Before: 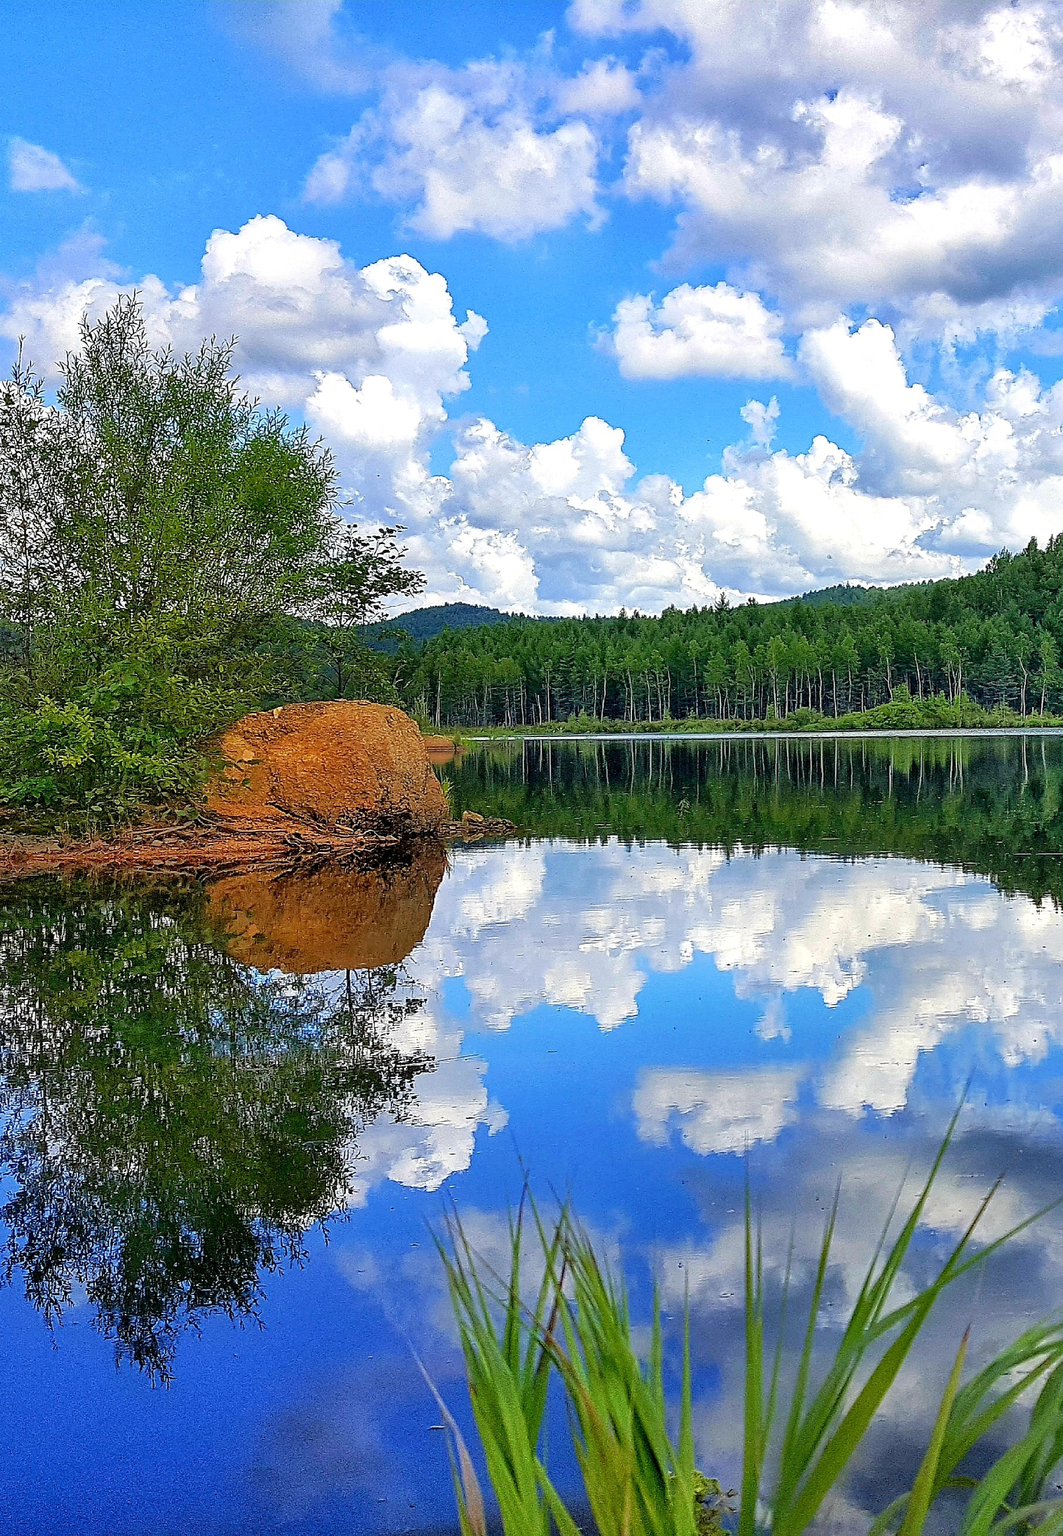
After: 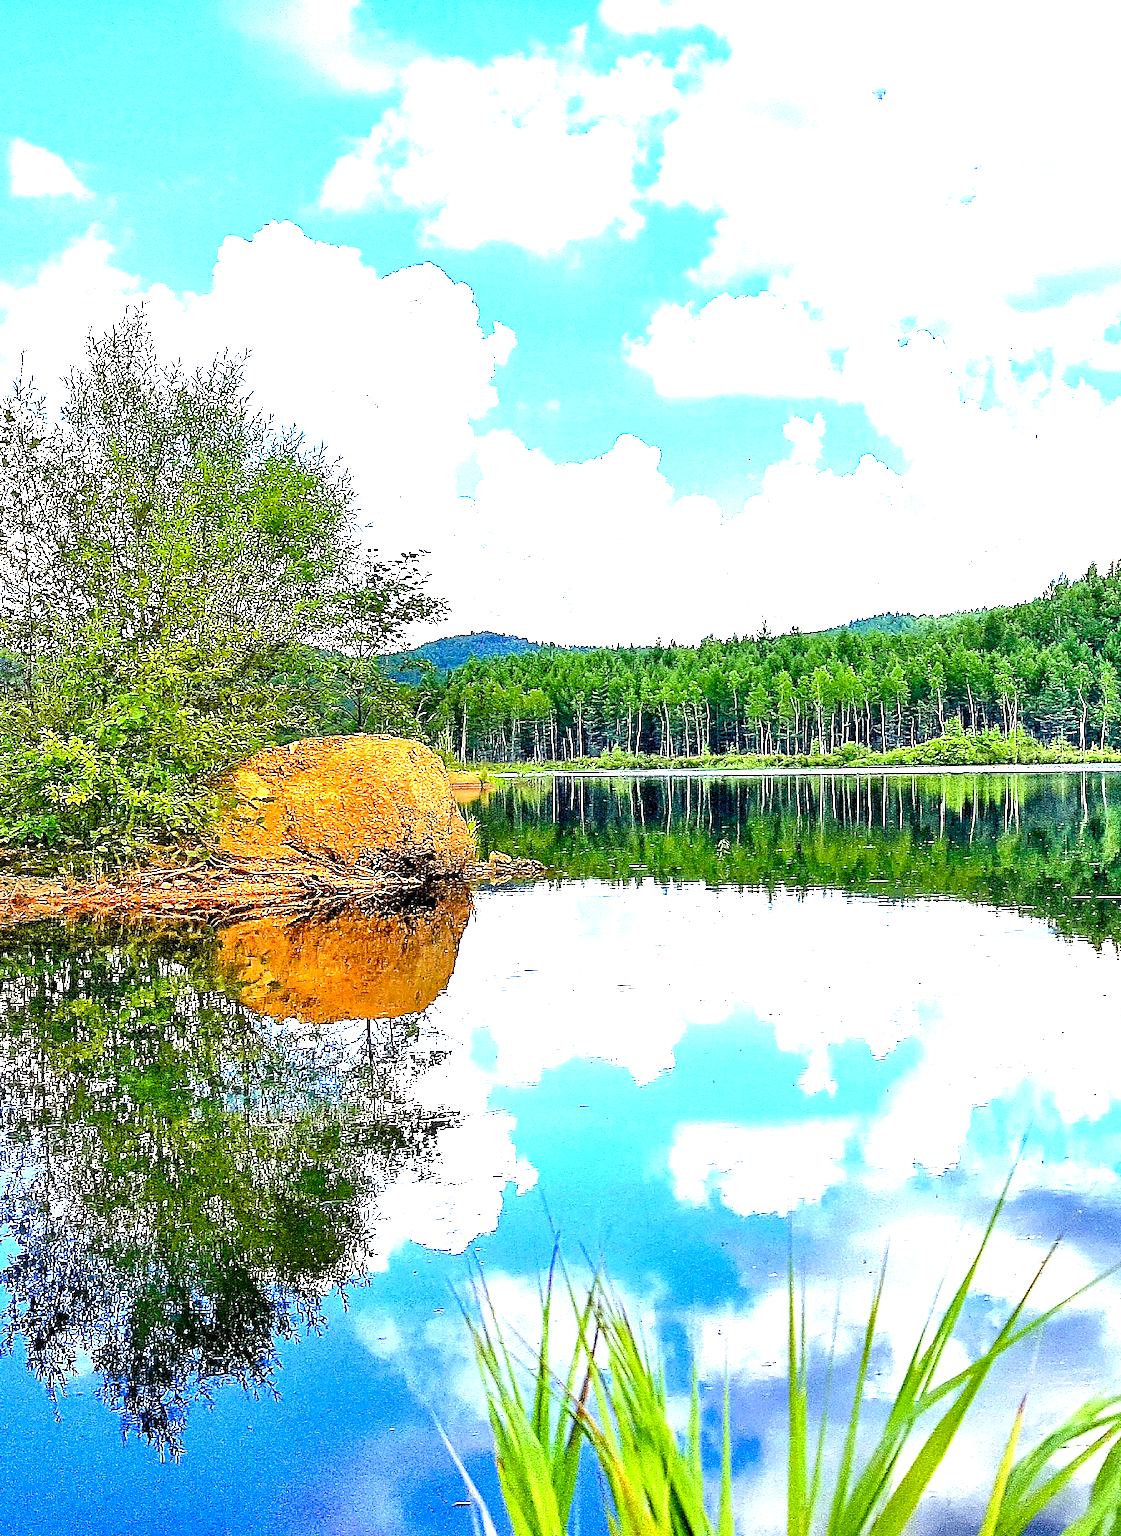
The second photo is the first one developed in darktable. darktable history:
color balance rgb: shadows lift › luminance -21.66%, shadows lift › chroma 6.57%, shadows lift › hue 270°, power › chroma 0.68%, power › hue 60°, highlights gain › luminance 6.08%, highlights gain › chroma 1.33%, highlights gain › hue 90°, global offset › luminance -0.87%, perceptual saturation grading › global saturation 26.86%, perceptual saturation grading › highlights -28.39%, perceptual saturation grading › mid-tones 15.22%, perceptual saturation grading › shadows 33.98%, perceptual brilliance grading › highlights 10%, perceptual brilliance grading › mid-tones 5%
exposure: black level correction 0, exposure 1.675 EV, compensate exposure bias true, compensate highlight preservation false
crop: top 0.448%, right 0.264%, bottom 5.045%
